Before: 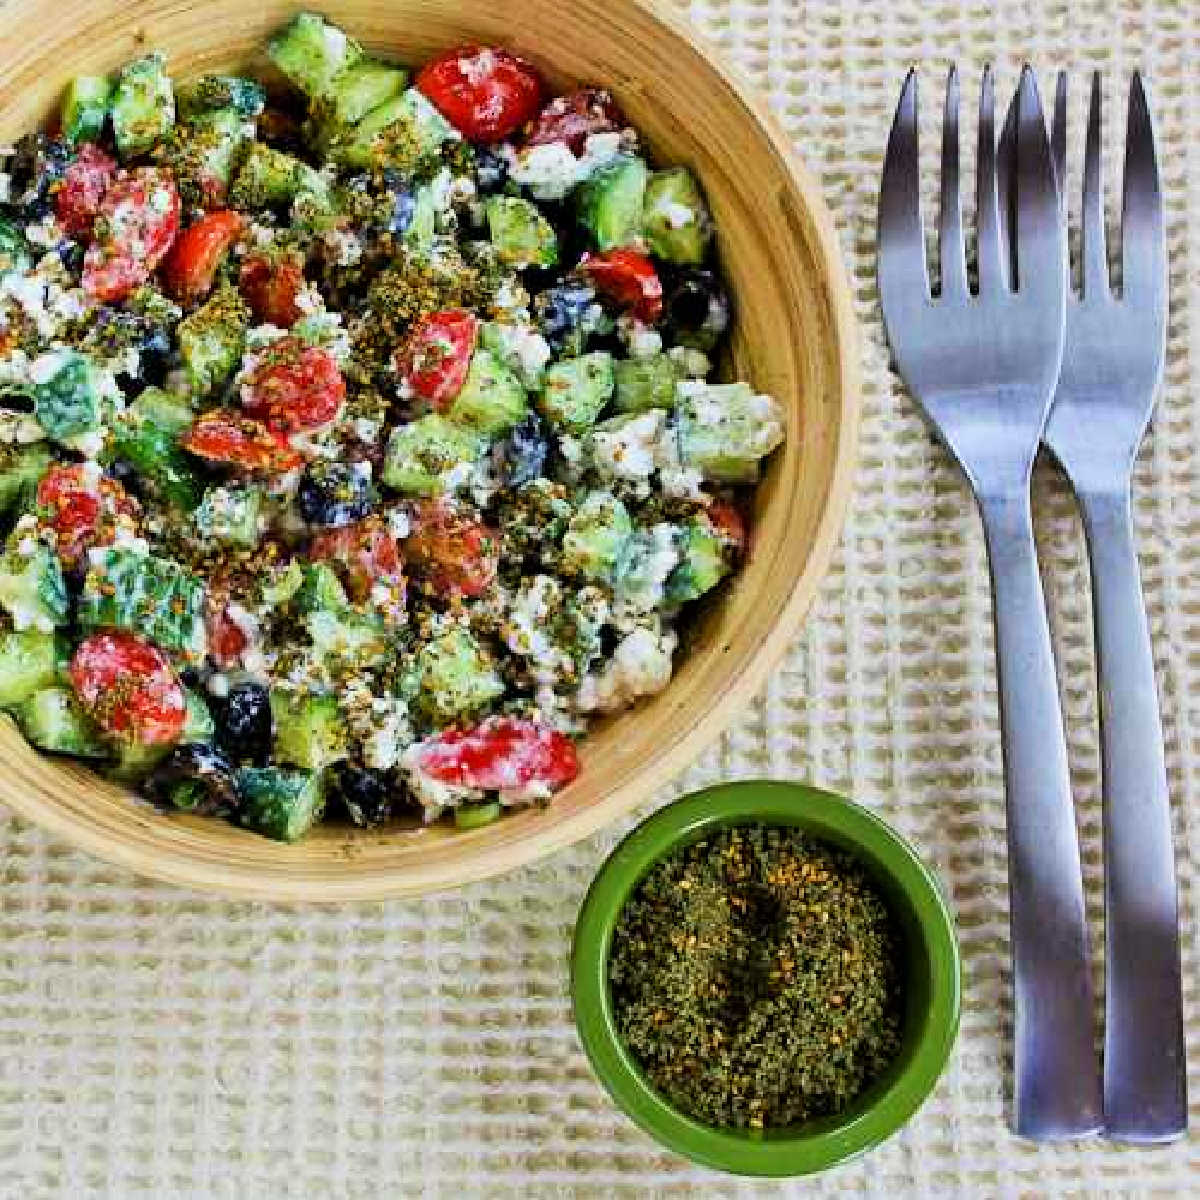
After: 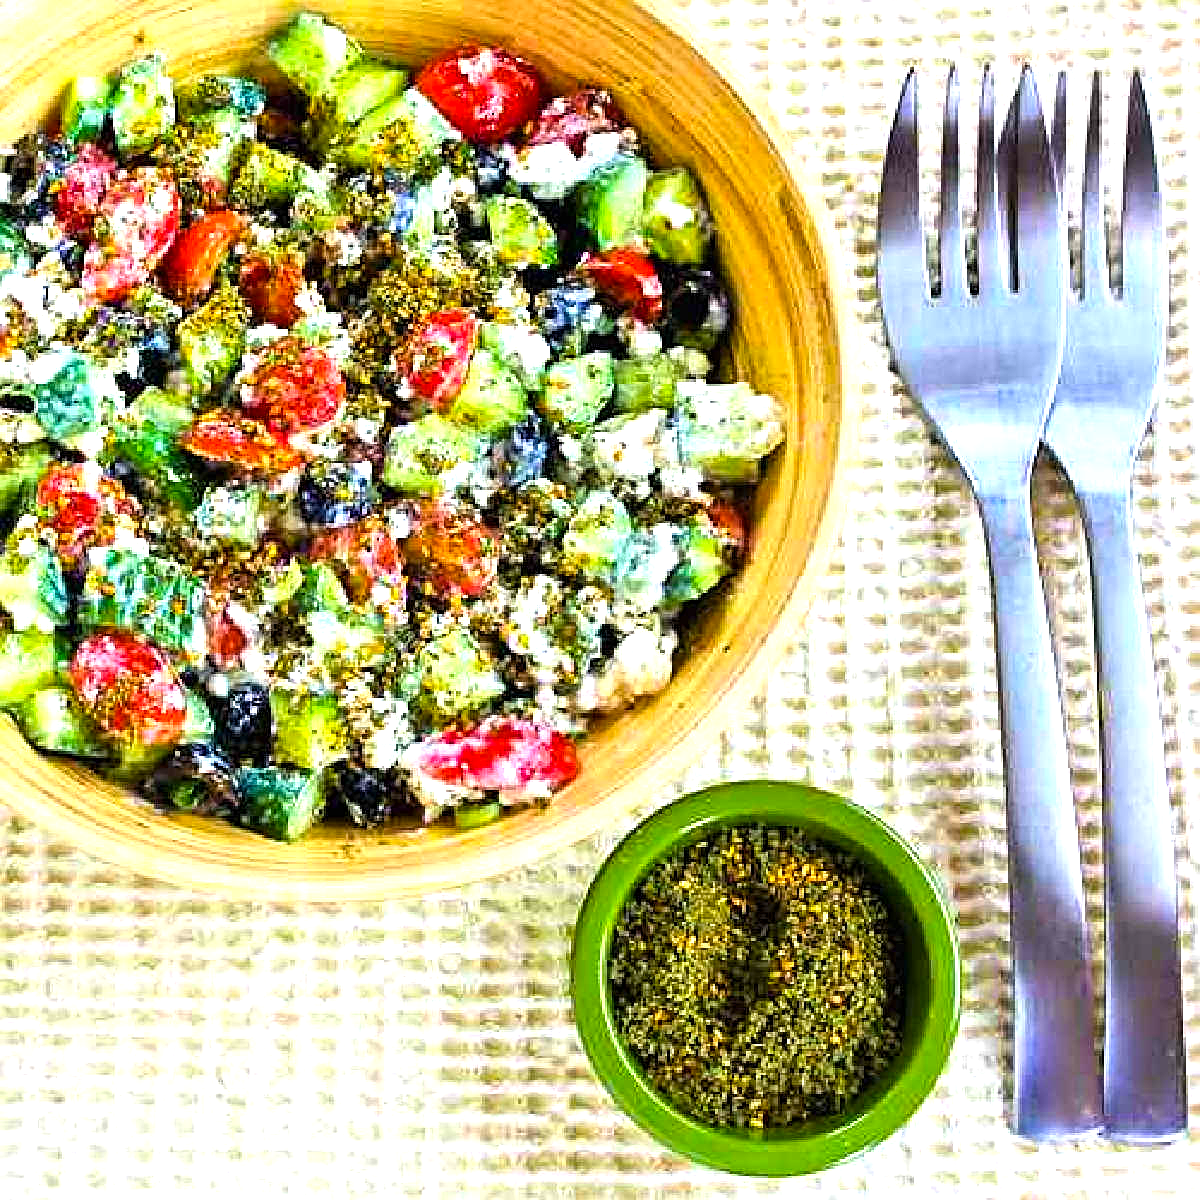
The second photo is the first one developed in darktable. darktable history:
color balance rgb: perceptual saturation grading › global saturation 20%, global vibrance 20%
exposure: black level correction 0, exposure 1 EV, compensate exposure bias true, compensate highlight preservation false
sharpen: on, module defaults
